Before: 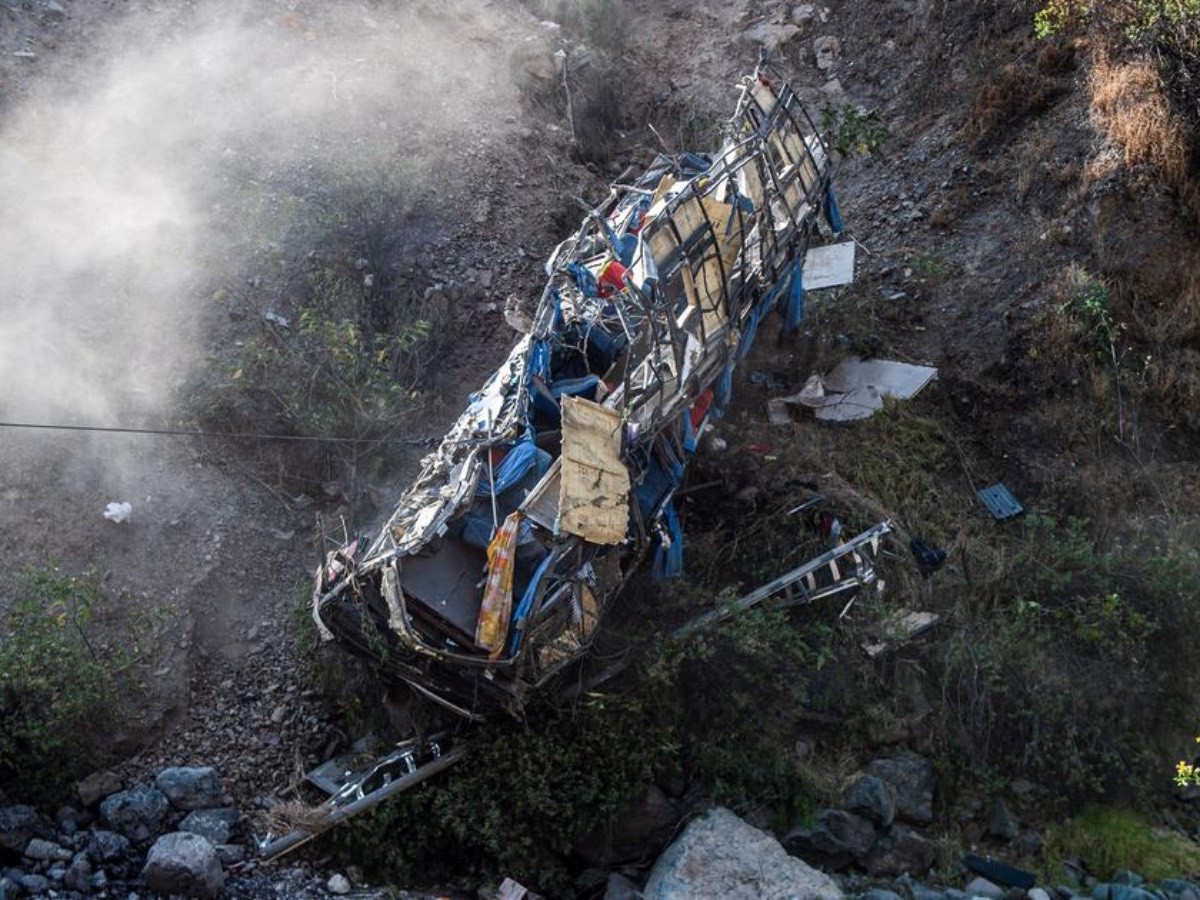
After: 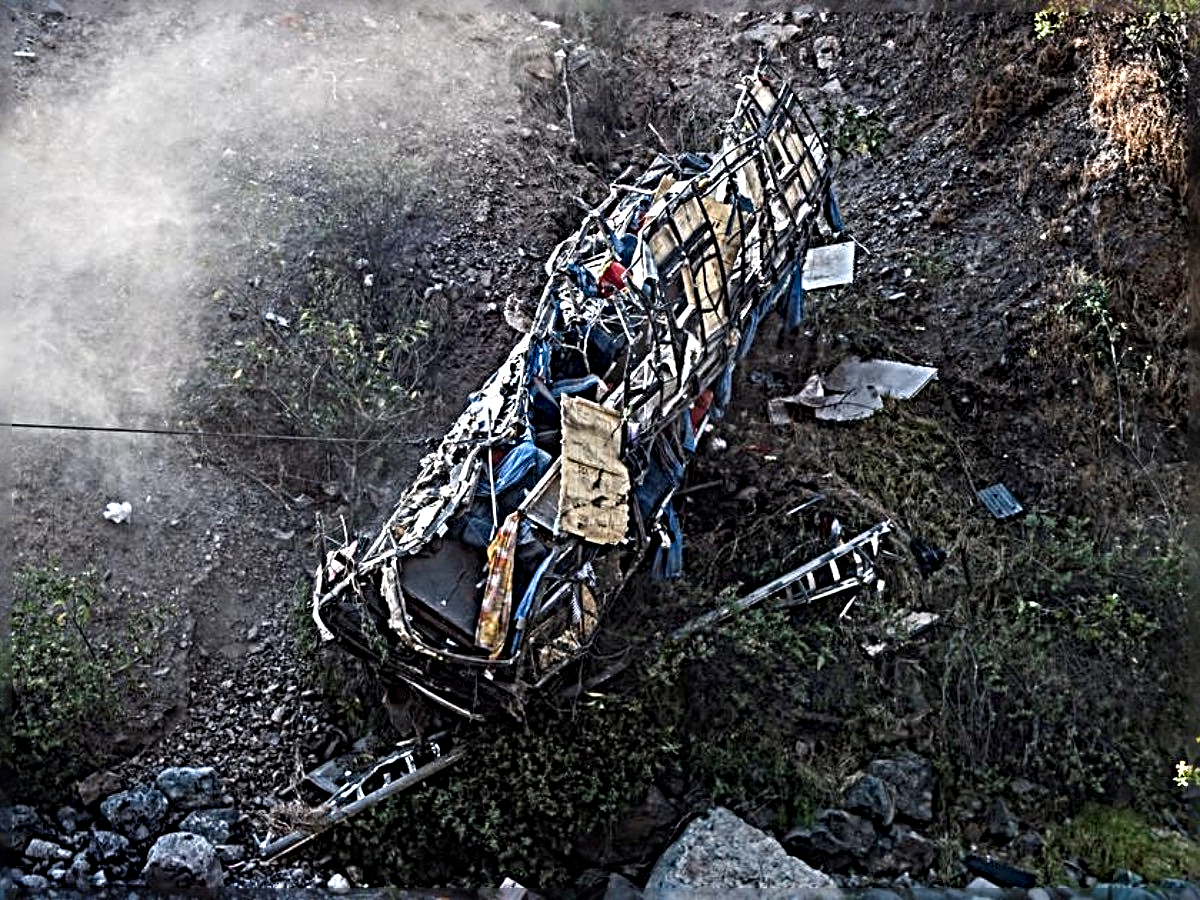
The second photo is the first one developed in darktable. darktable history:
sharpen: radius 6.264, amount 1.801, threshold 0.103
